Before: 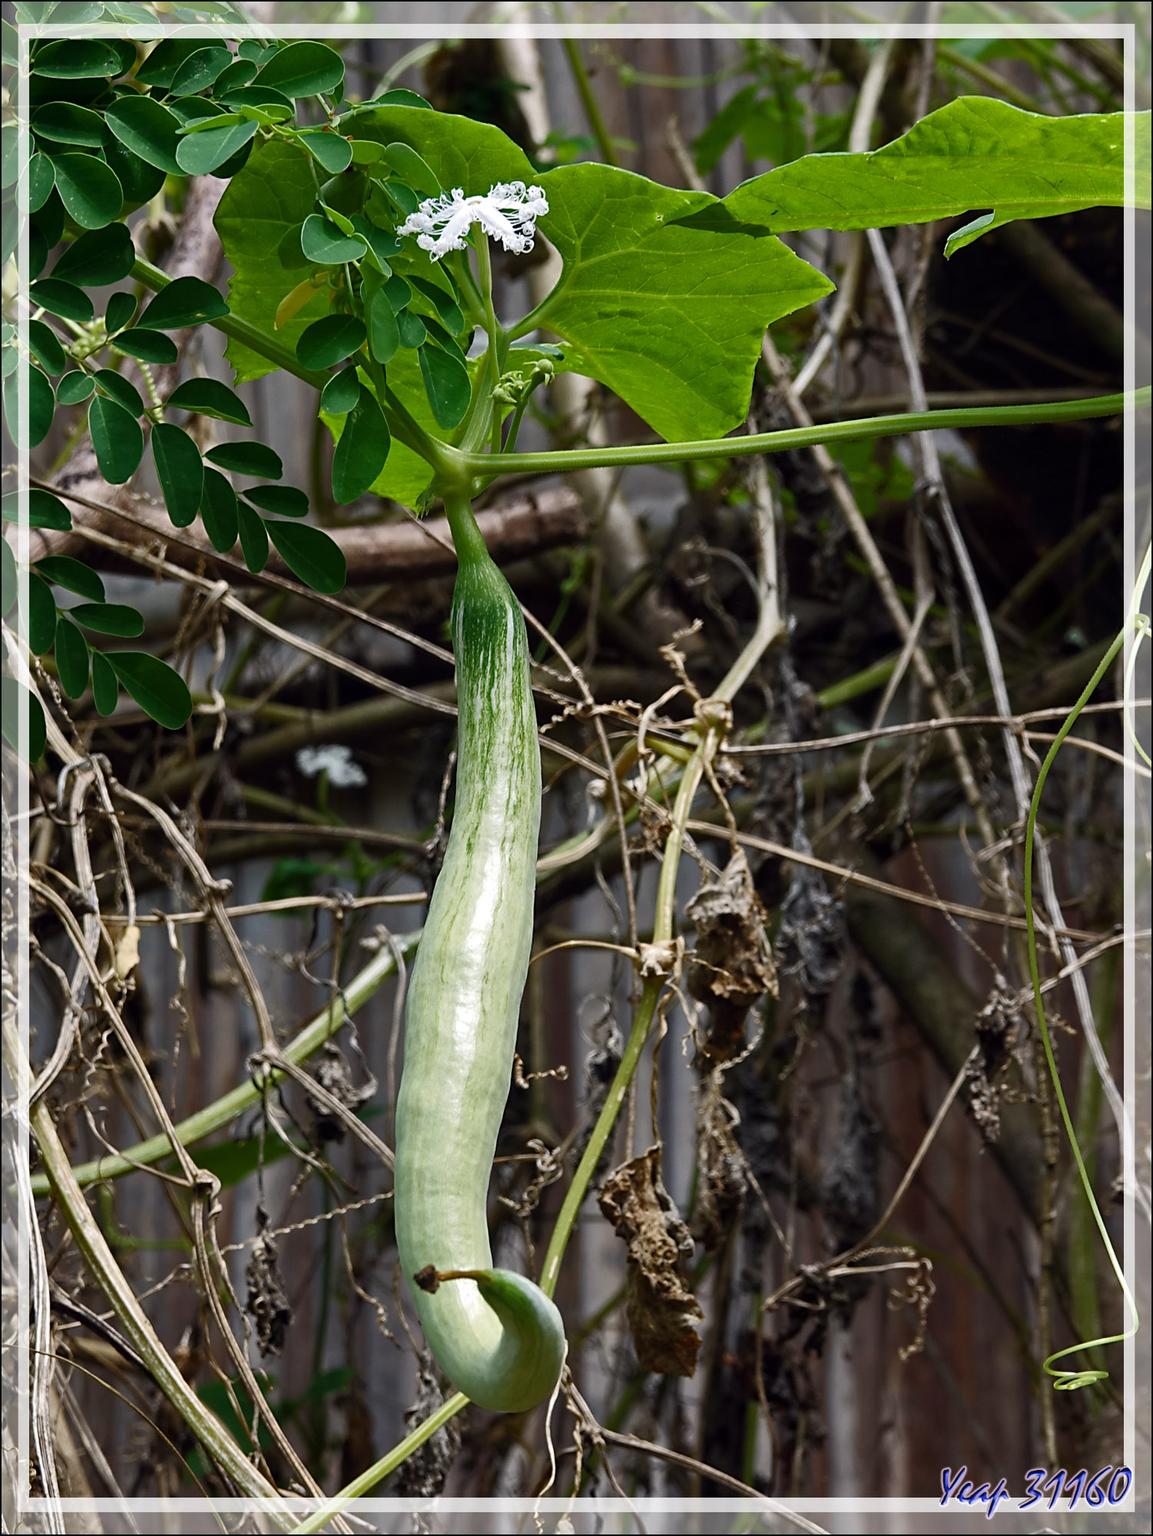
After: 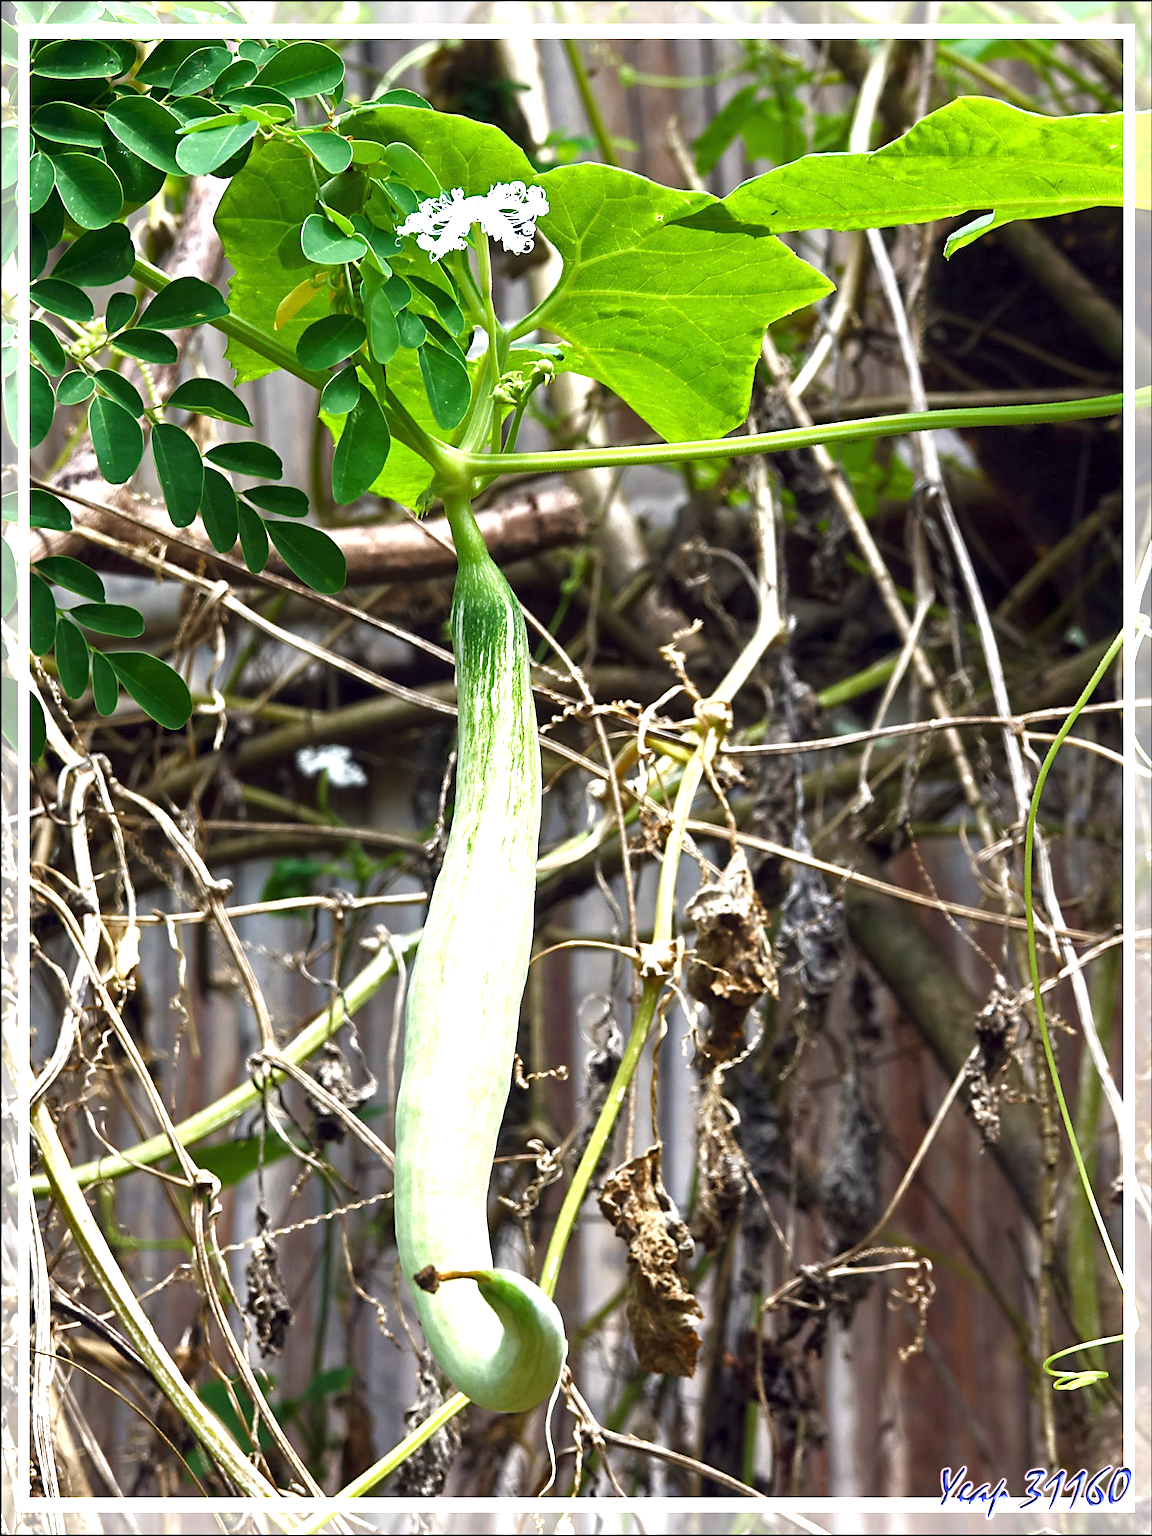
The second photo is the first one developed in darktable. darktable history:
exposure: exposure 1.513 EV, compensate highlight preservation false
